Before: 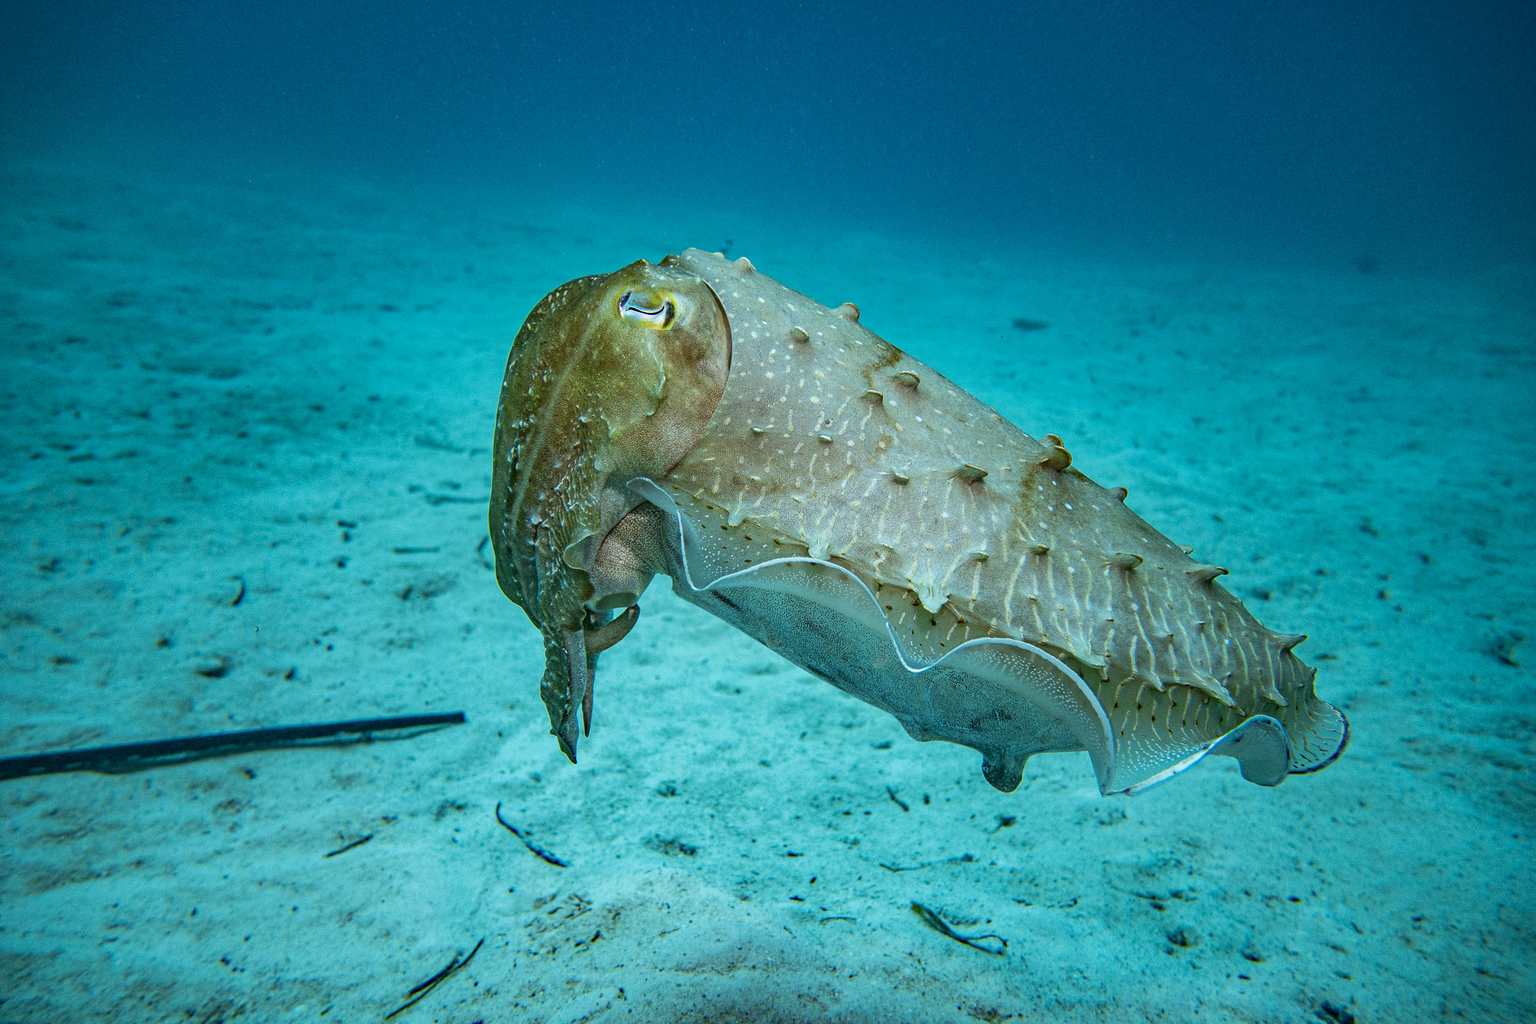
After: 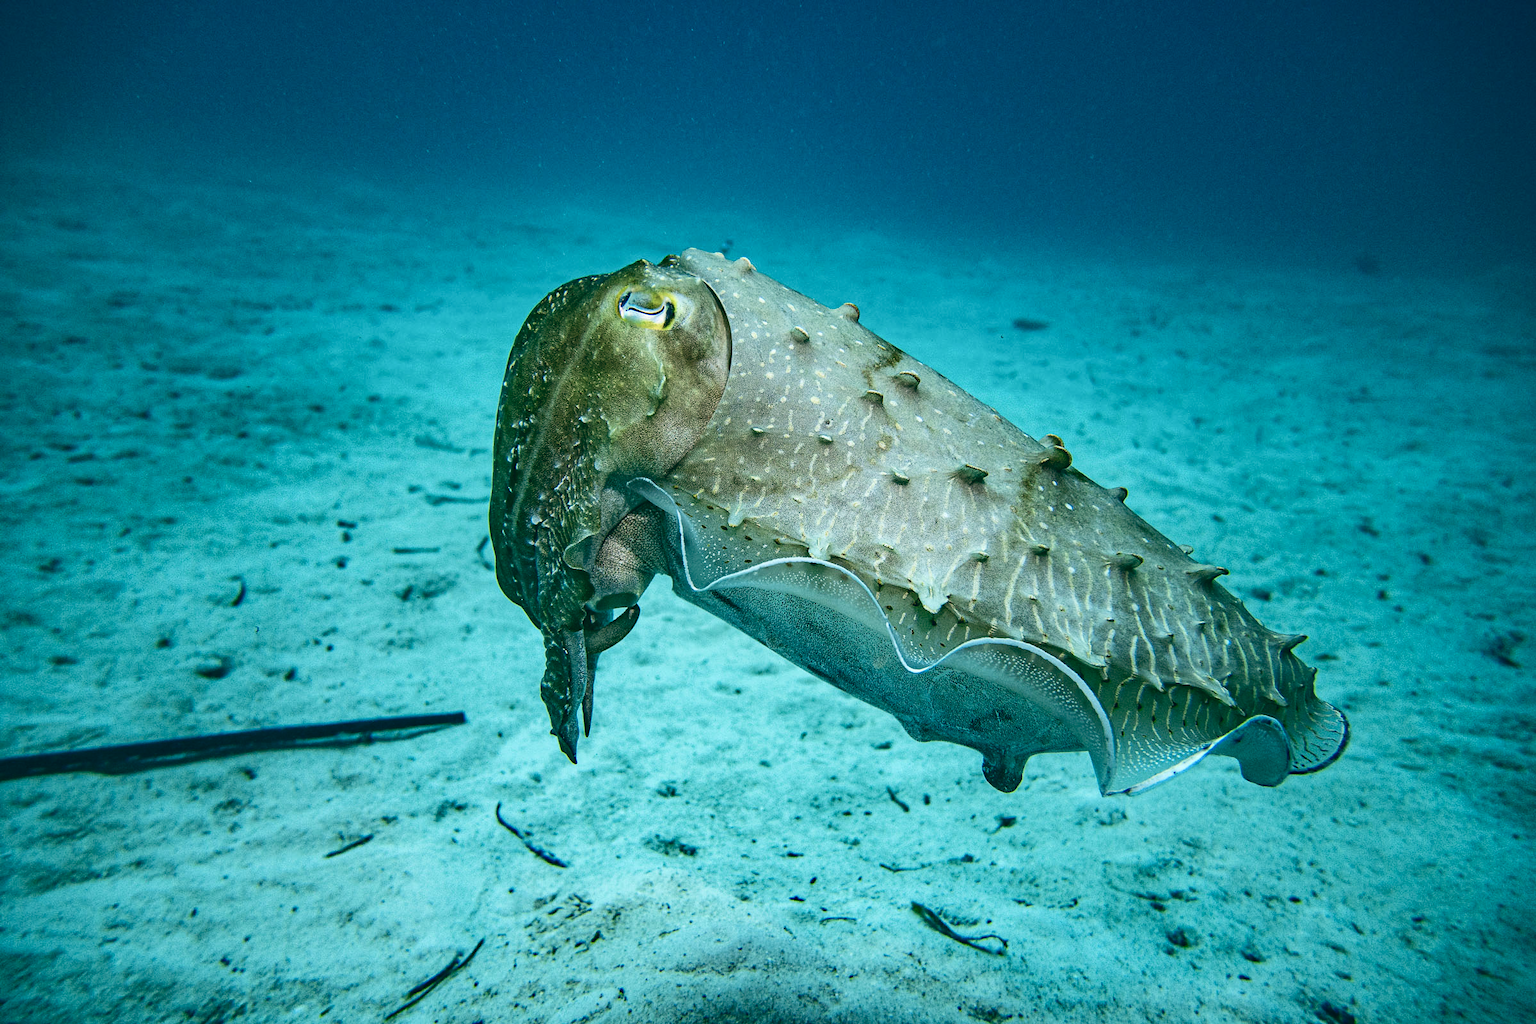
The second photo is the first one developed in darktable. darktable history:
color balance: lift [1.005, 0.99, 1.007, 1.01], gamma [1, 0.979, 1.011, 1.021], gain [0.923, 1.098, 1.025, 0.902], input saturation 90.45%, contrast 7.73%, output saturation 105.91%
white balance: red 0.984, blue 1.059
contrast brightness saturation: contrast 0.22
